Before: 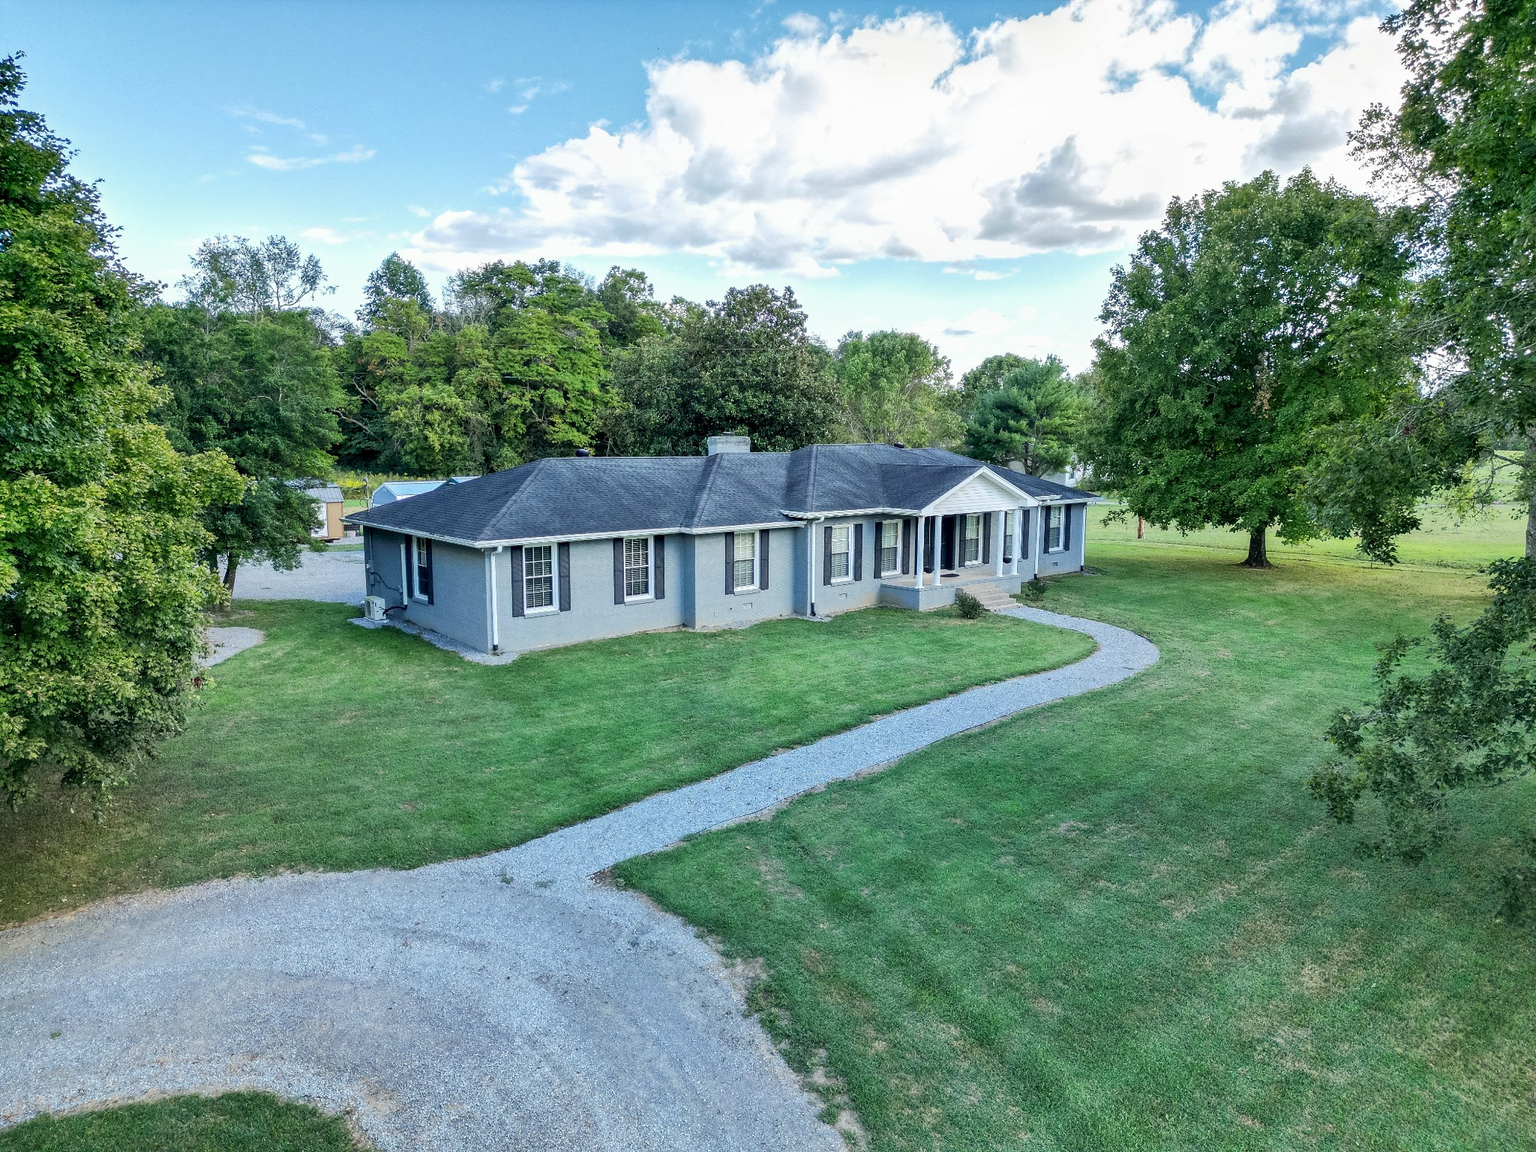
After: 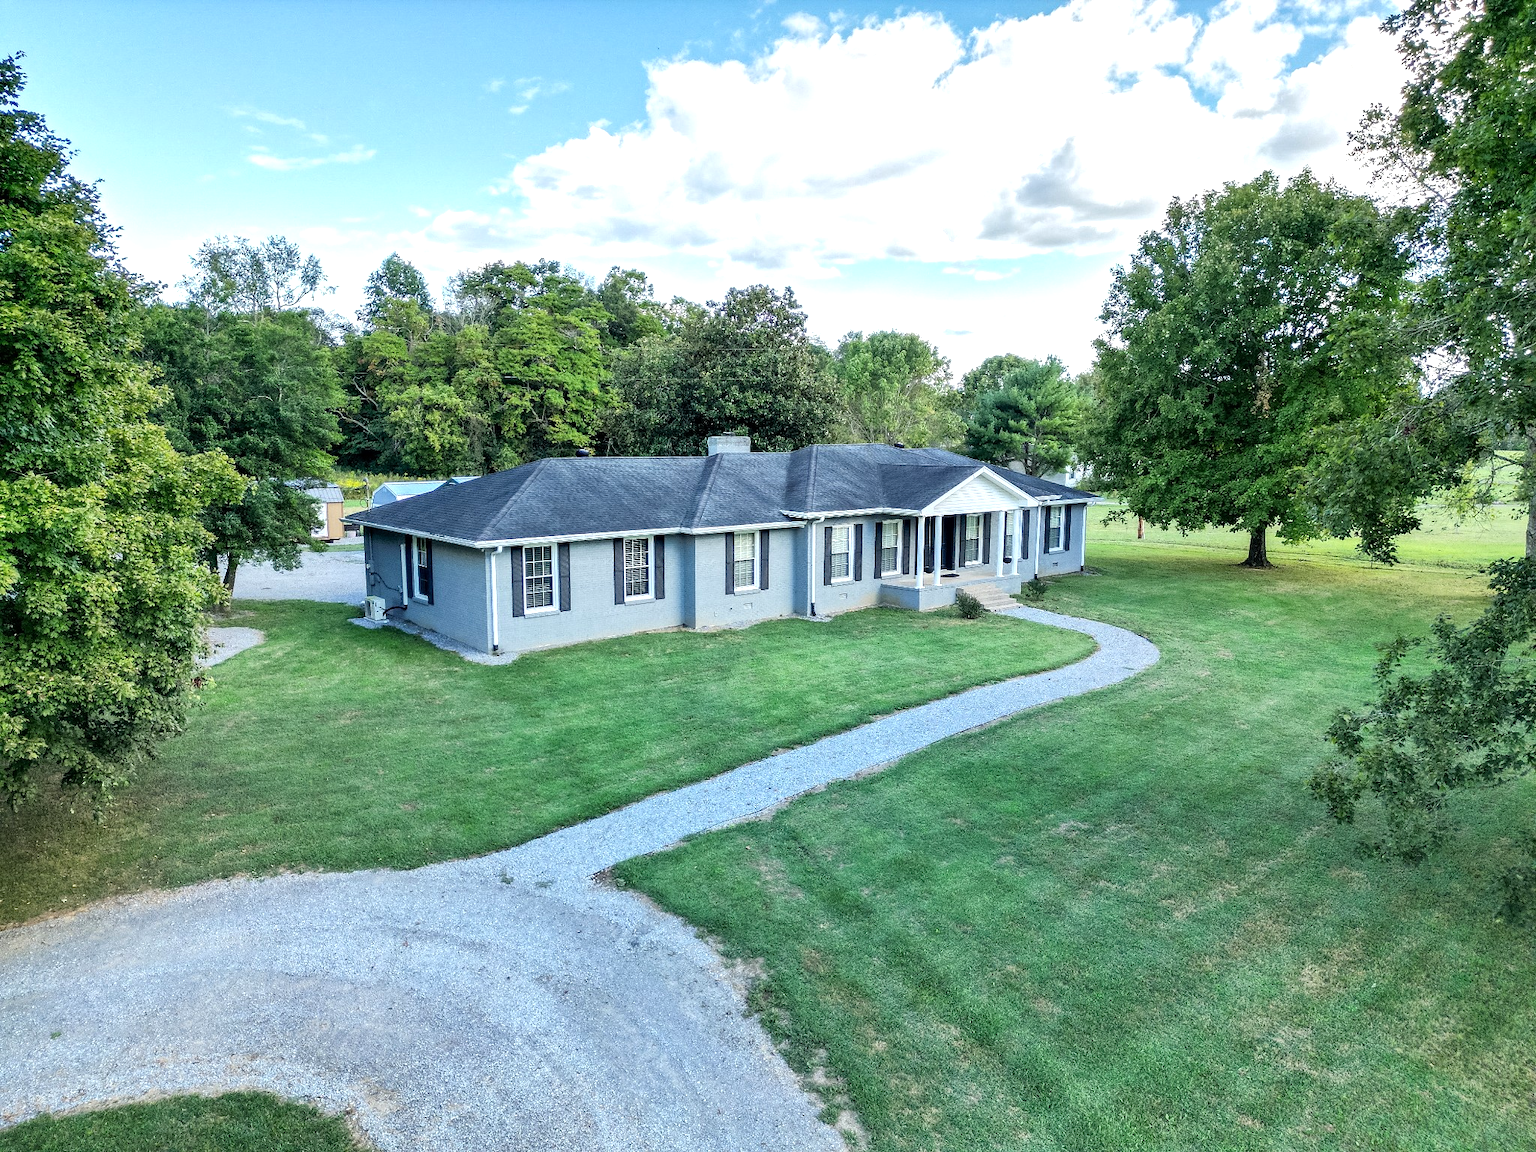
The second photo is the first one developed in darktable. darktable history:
tone equalizer: -8 EV -0.443 EV, -7 EV -0.417 EV, -6 EV -0.354 EV, -5 EV -0.241 EV, -3 EV 0.194 EV, -2 EV 0.319 EV, -1 EV 0.365 EV, +0 EV 0.405 EV
